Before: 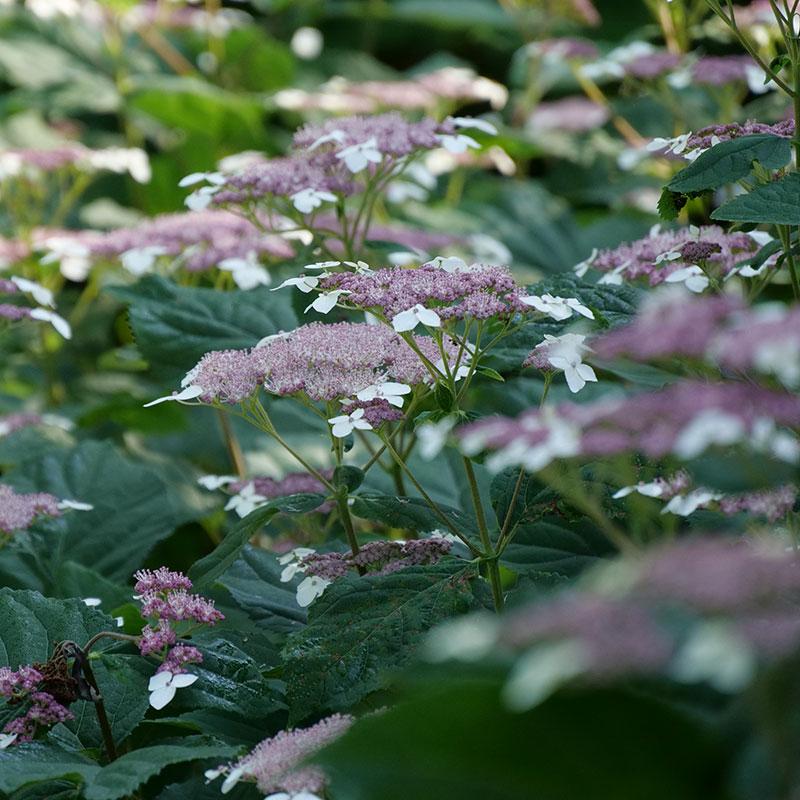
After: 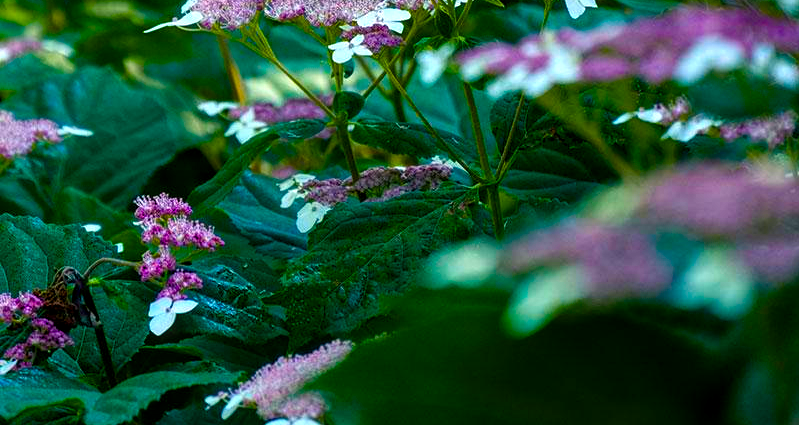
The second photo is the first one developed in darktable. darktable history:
color balance rgb: shadows lift › chroma 2.025%, shadows lift › hue 248.11°, highlights gain › luminance 5.953%, highlights gain › chroma 1.227%, highlights gain › hue 93.26°, linear chroma grading › shadows 16.931%, linear chroma grading › highlights 61.057%, linear chroma grading › global chroma 49.361%, perceptual saturation grading › global saturation 45.875%, perceptual saturation grading › highlights -50.314%, perceptual saturation grading › shadows 30.687%, perceptual brilliance grading › global brilliance 14.293%, perceptual brilliance grading › shadows -34.153%, global vibrance 20%
shadows and highlights: radius 126.6, shadows 30.44, highlights -31.14, low approximation 0.01, soften with gaussian
crop and rotate: top 46.778%, right 0.097%
local contrast: on, module defaults
